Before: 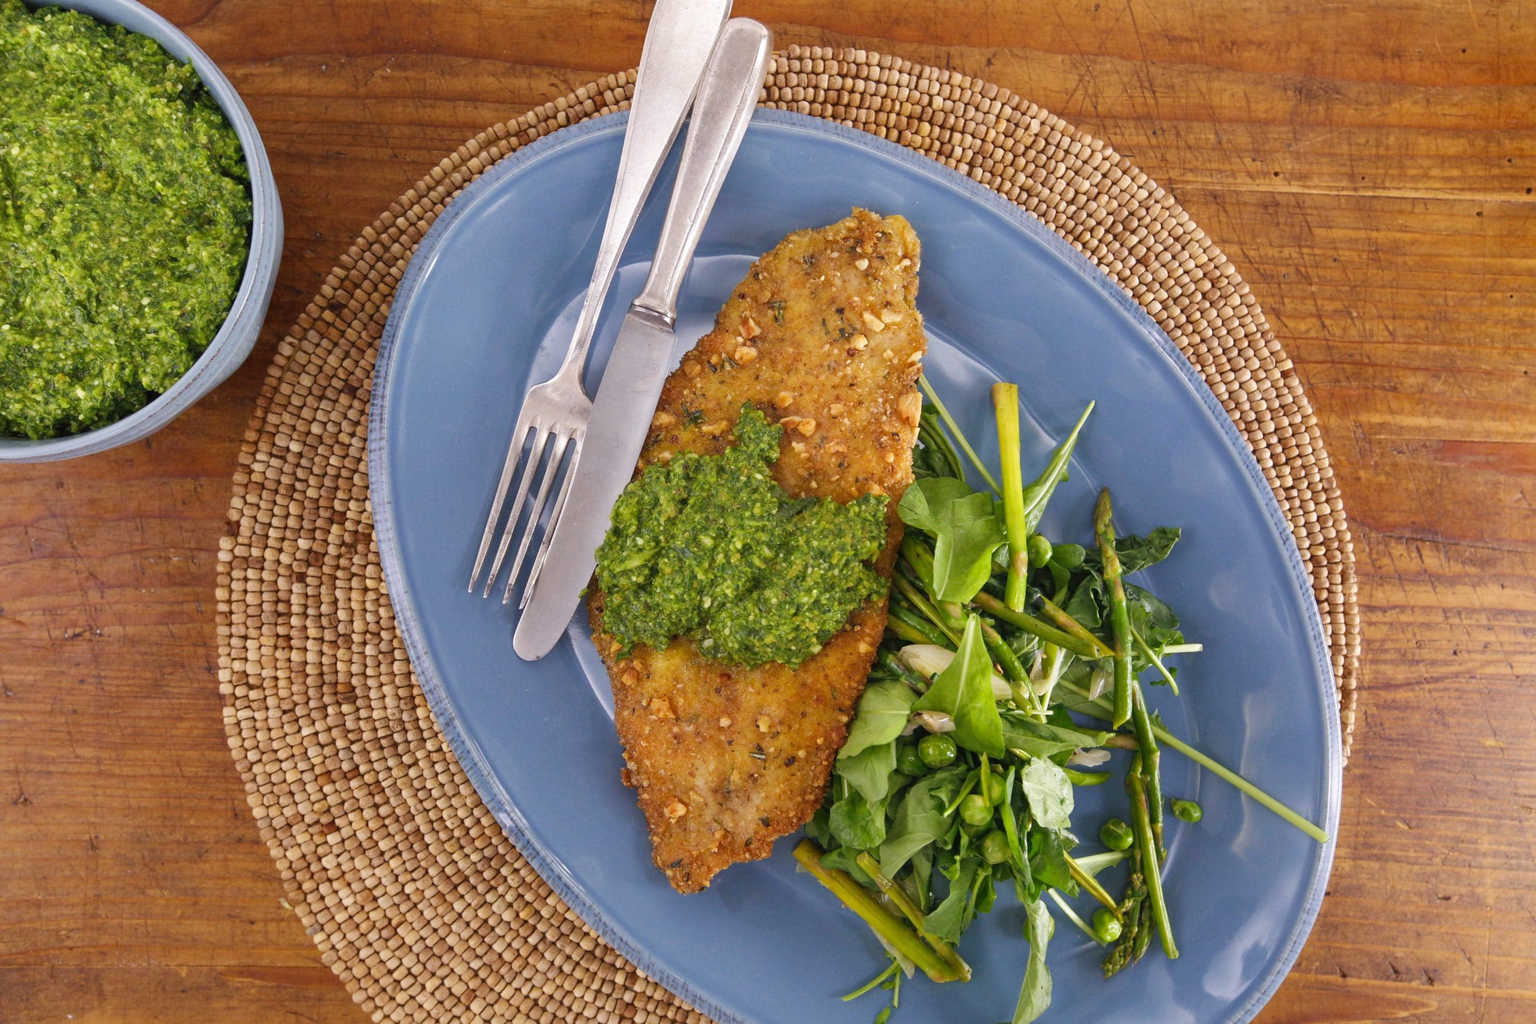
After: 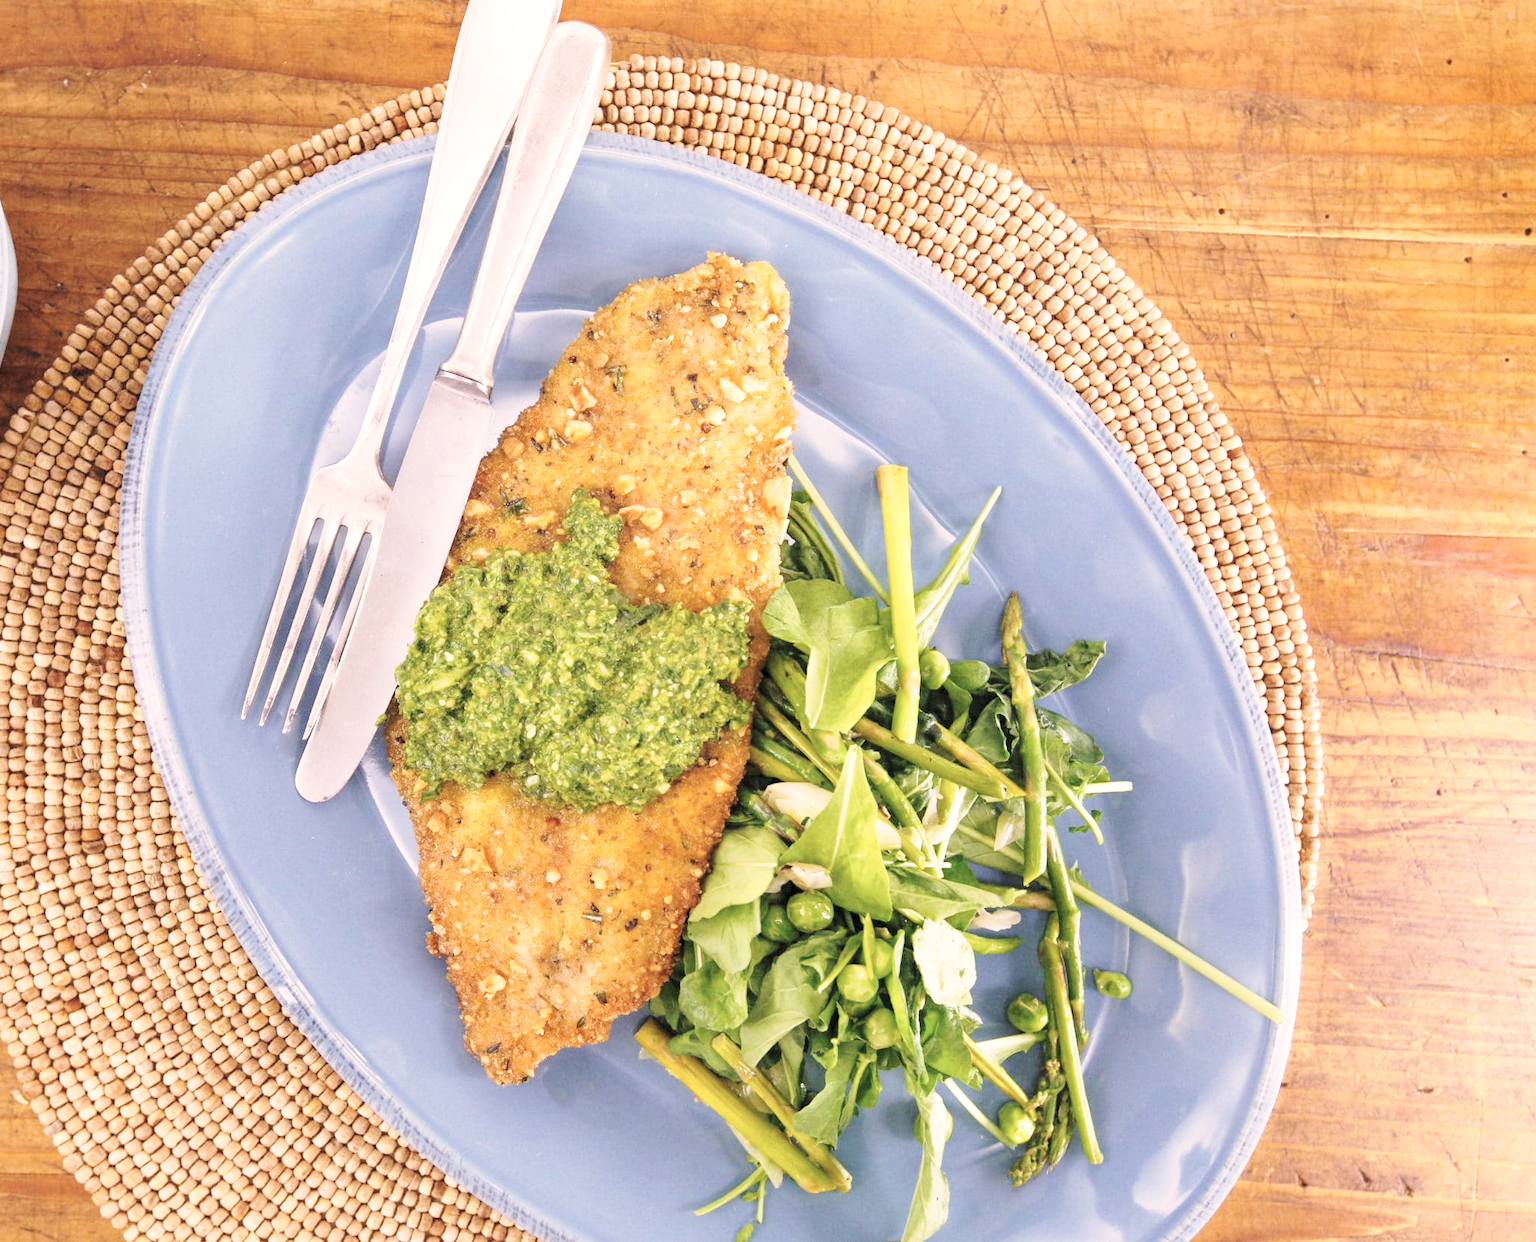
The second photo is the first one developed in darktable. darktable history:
crop: left 17.582%, bottom 0.031%
exposure: black level correction 0.003, exposure 0.383 EV, compensate highlight preservation false
velvia: strength 9.25%
contrast brightness saturation: brightness 0.15
color correction: highlights a* 5.59, highlights b* 5.24, saturation 0.68
base curve: curves: ch0 [(0, 0) (0.028, 0.03) (0.121, 0.232) (0.46, 0.748) (0.859, 0.968) (1, 1)], preserve colors none
